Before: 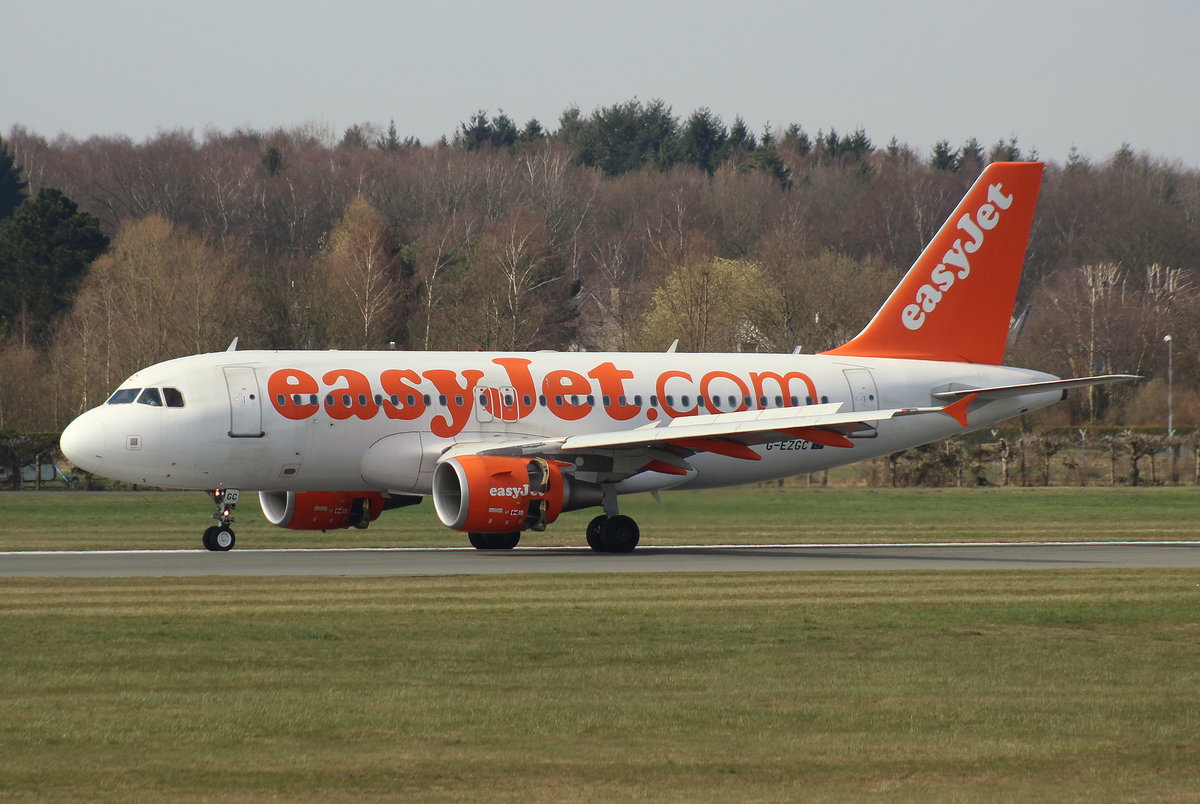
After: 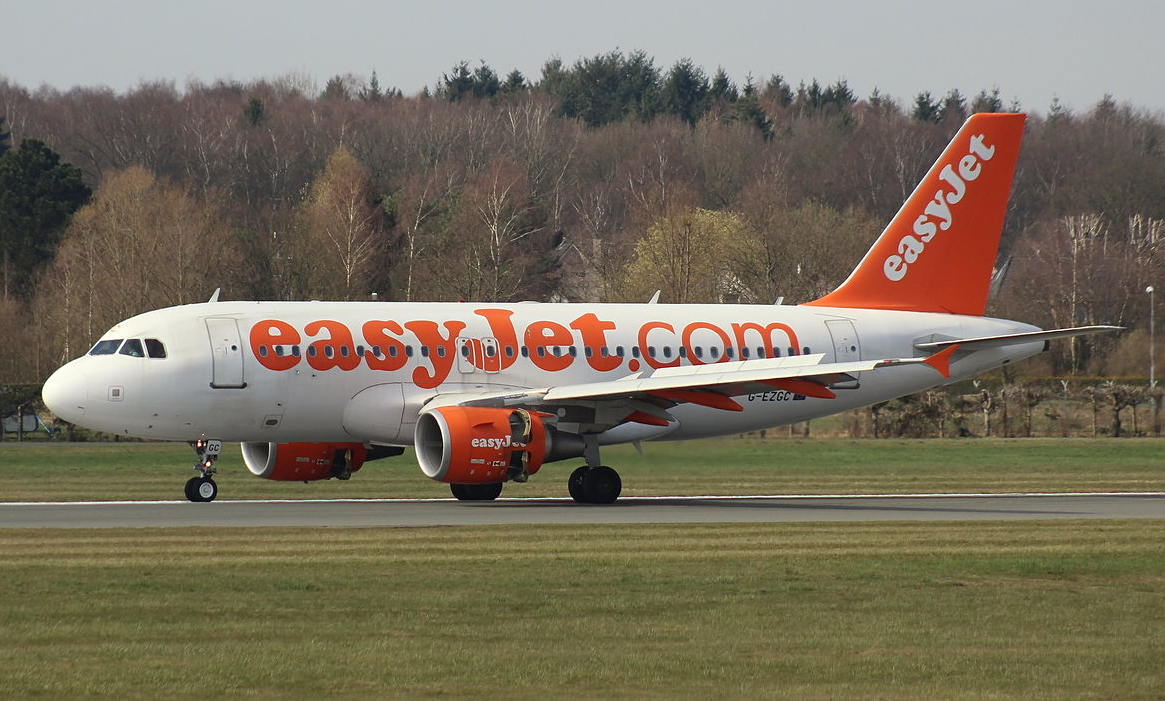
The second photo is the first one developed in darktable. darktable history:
crop: left 1.507%, top 6.147%, right 1.379%, bottom 6.637%
sharpen: amount 0.2
